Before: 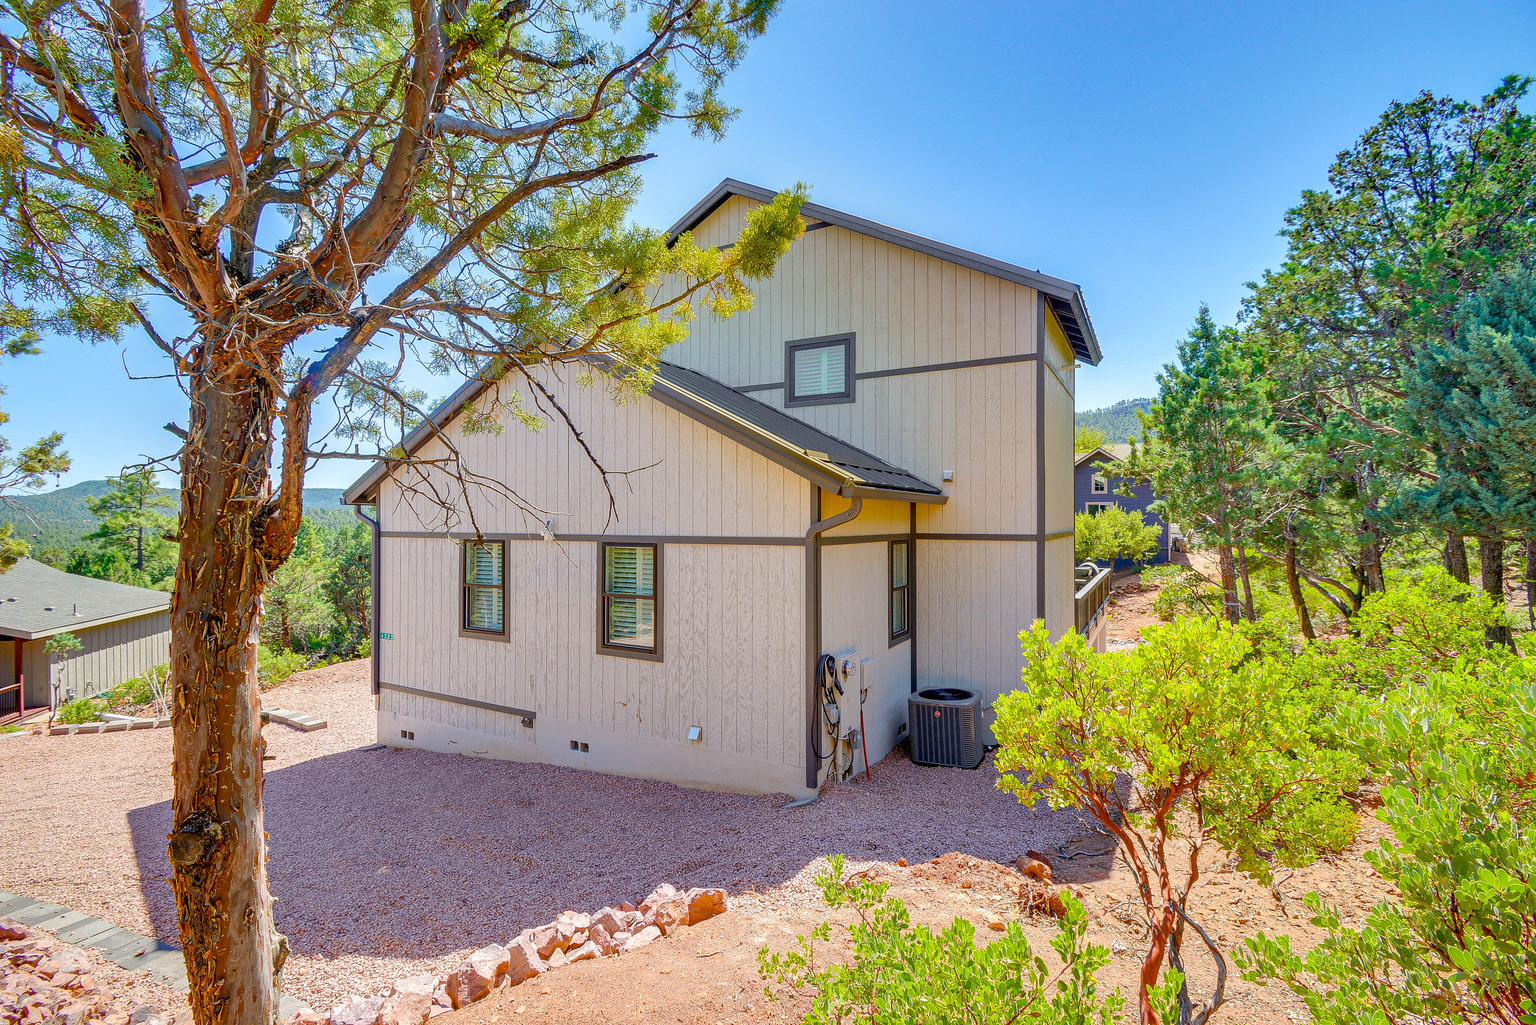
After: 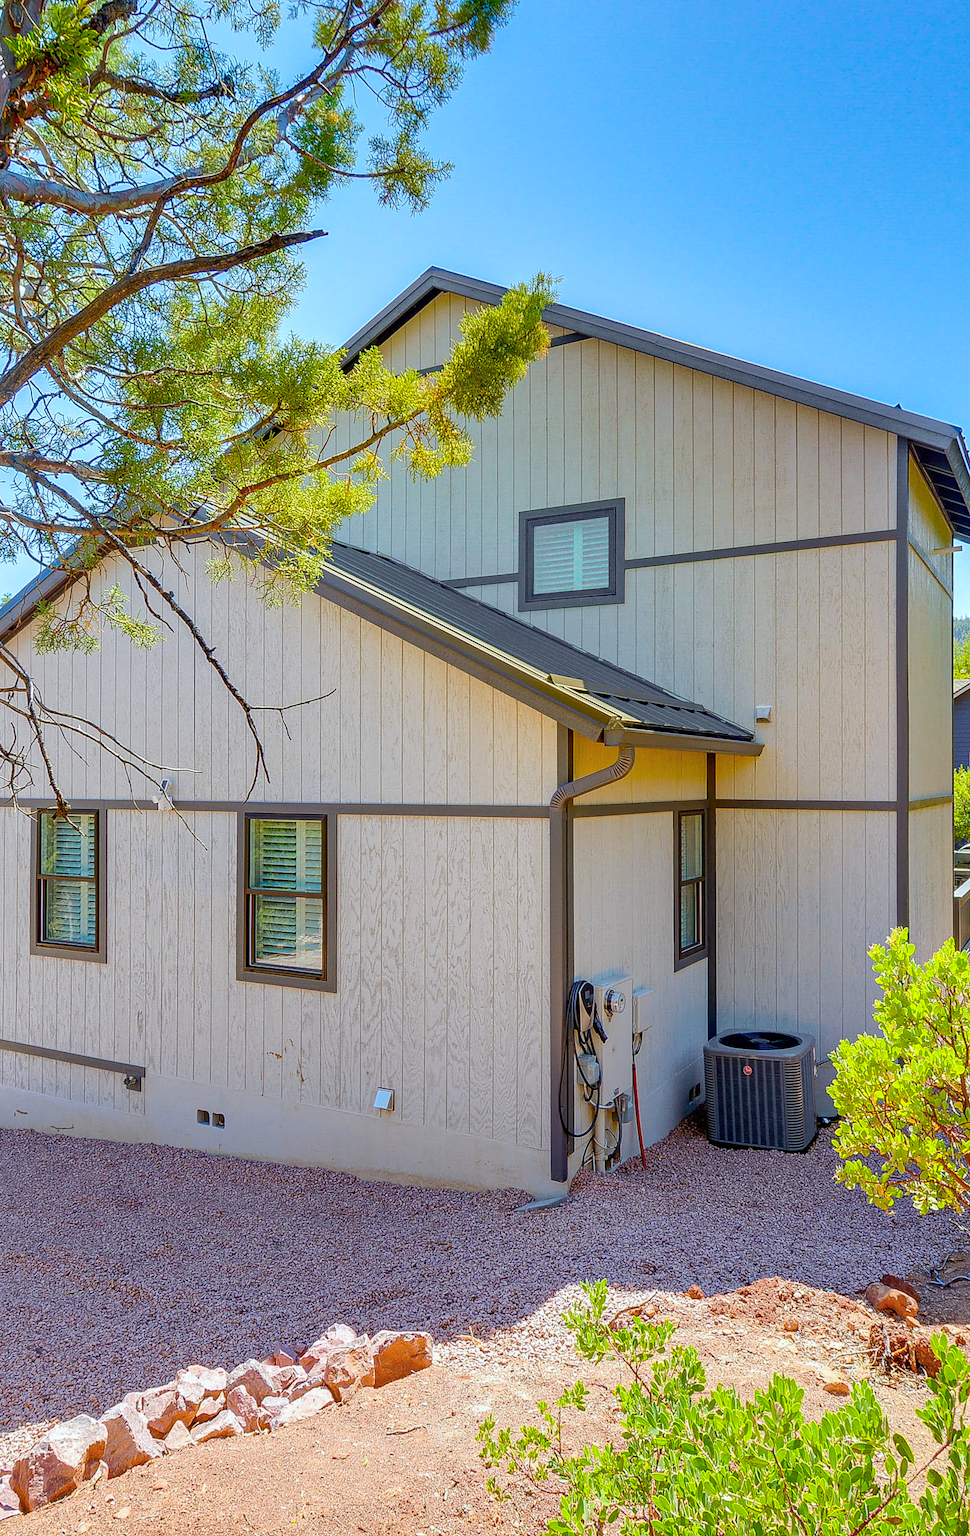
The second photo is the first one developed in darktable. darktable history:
color calibration: output R [1.003, 0.027, -0.041, 0], output G [-0.018, 1.043, -0.038, 0], output B [0.071, -0.086, 1.017, 0], illuminant as shot in camera, x 0.359, y 0.362, temperature 4570.54 K
tone equalizer: on, module defaults
crop: left 28.583%, right 29.231%
